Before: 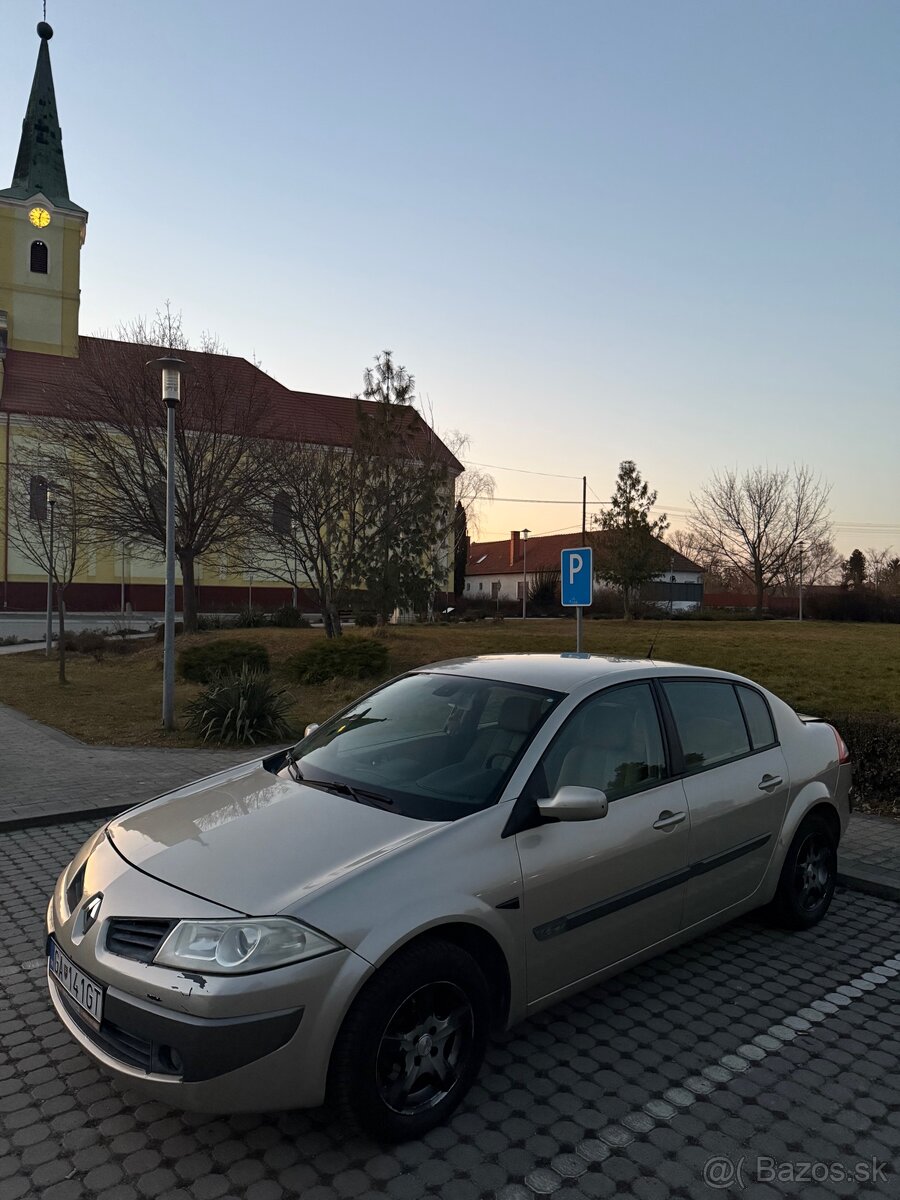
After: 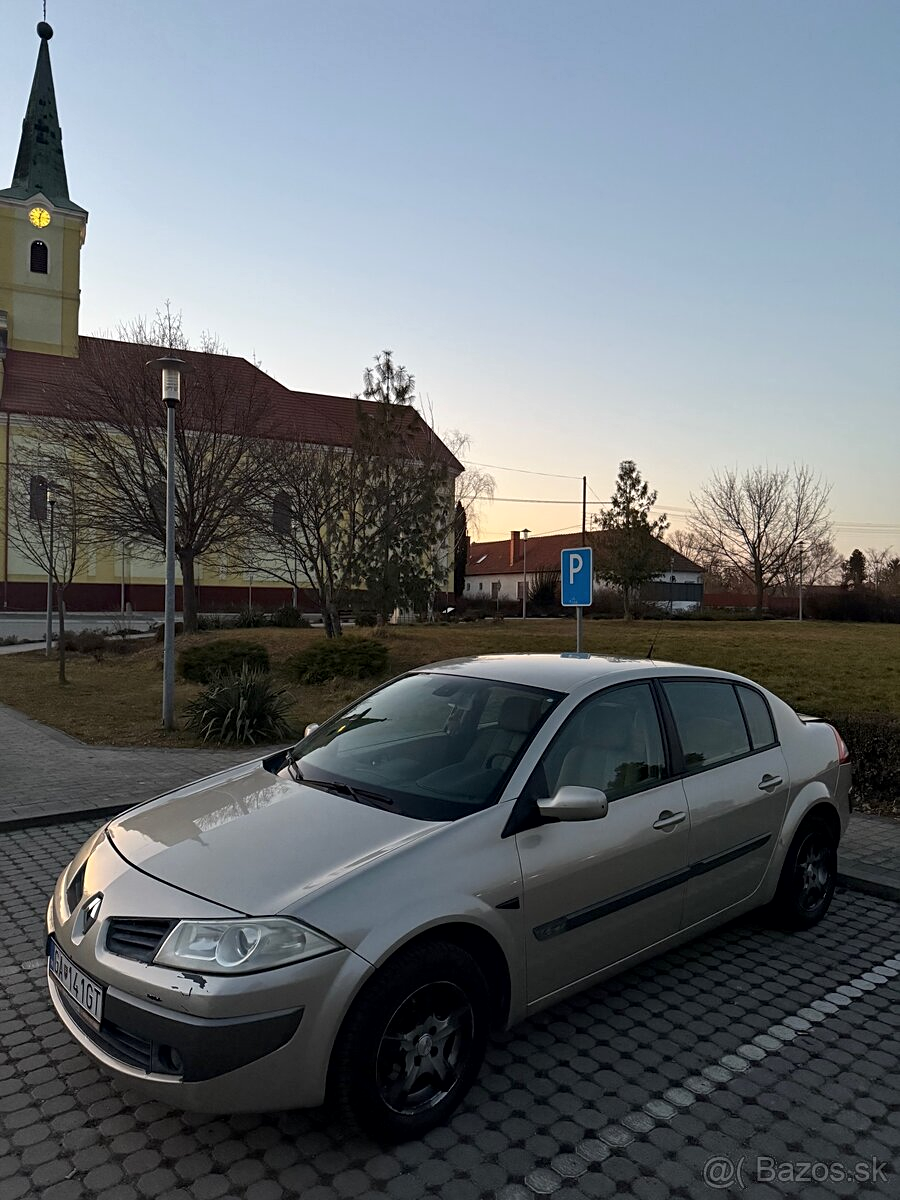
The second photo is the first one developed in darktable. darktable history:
sharpen: amount 0.216
local contrast: mode bilateral grid, contrast 21, coarseness 51, detail 119%, midtone range 0.2
